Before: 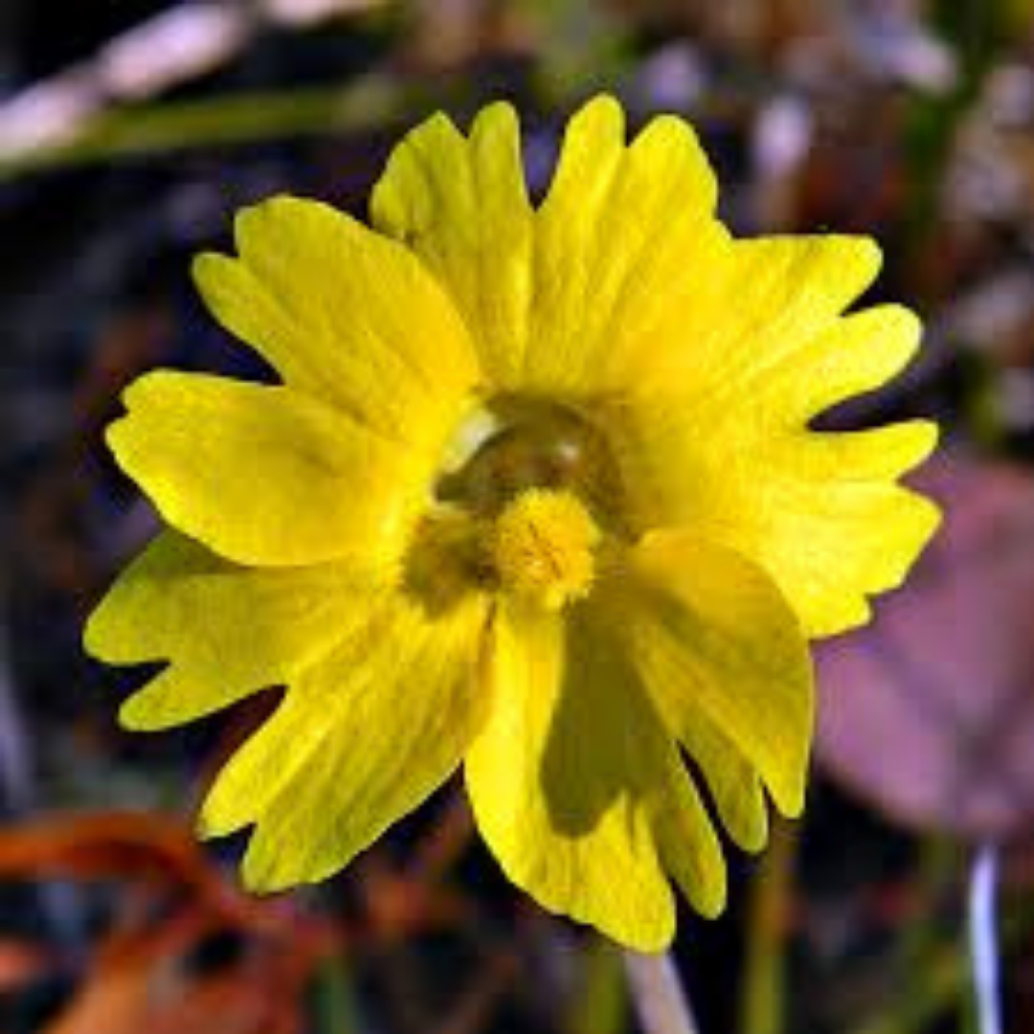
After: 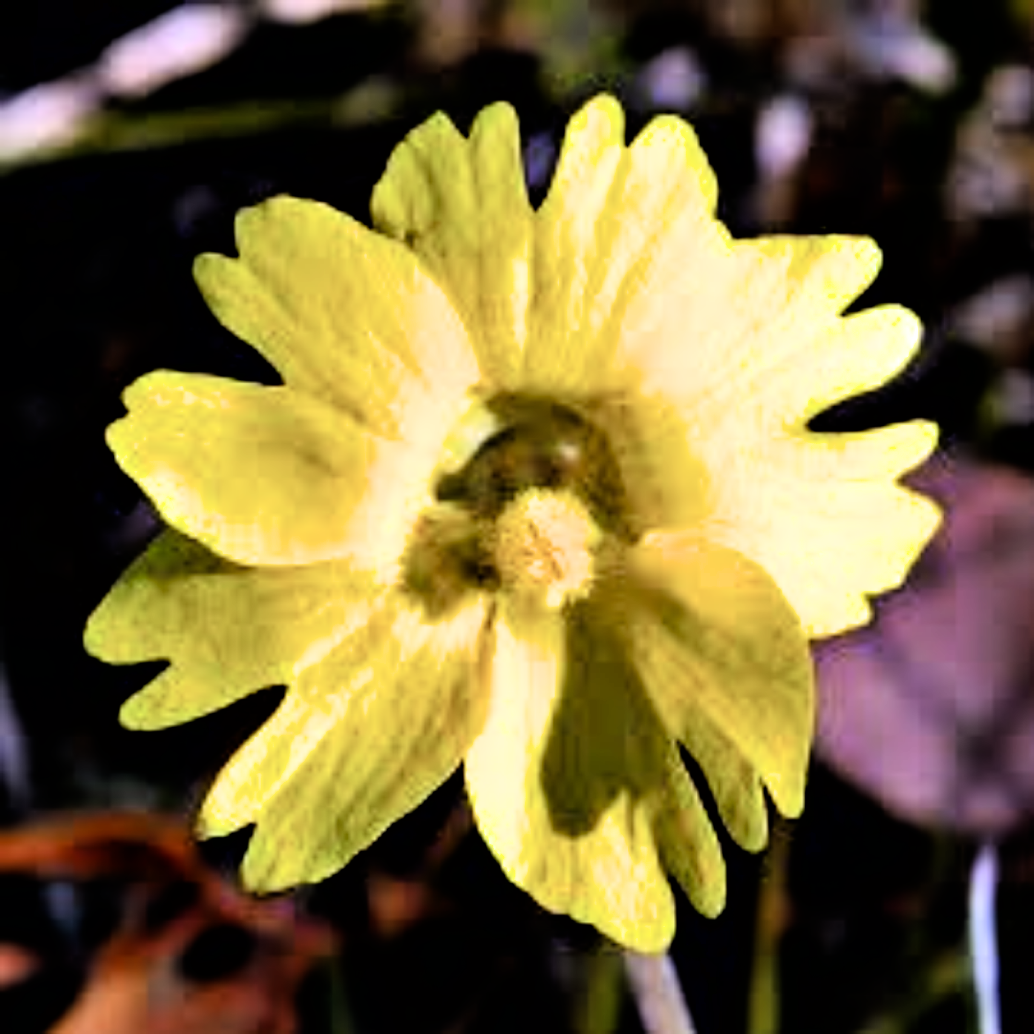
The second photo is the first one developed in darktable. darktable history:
filmic rgb: black relative exposure -3.77 EV, white relative exposure 2.39 EV, dynamic range scaling -49.59%, hardness 3.47, latitude 30.98%, contrast 1.783, color science v6 (2022)
levels: white 90.69%
